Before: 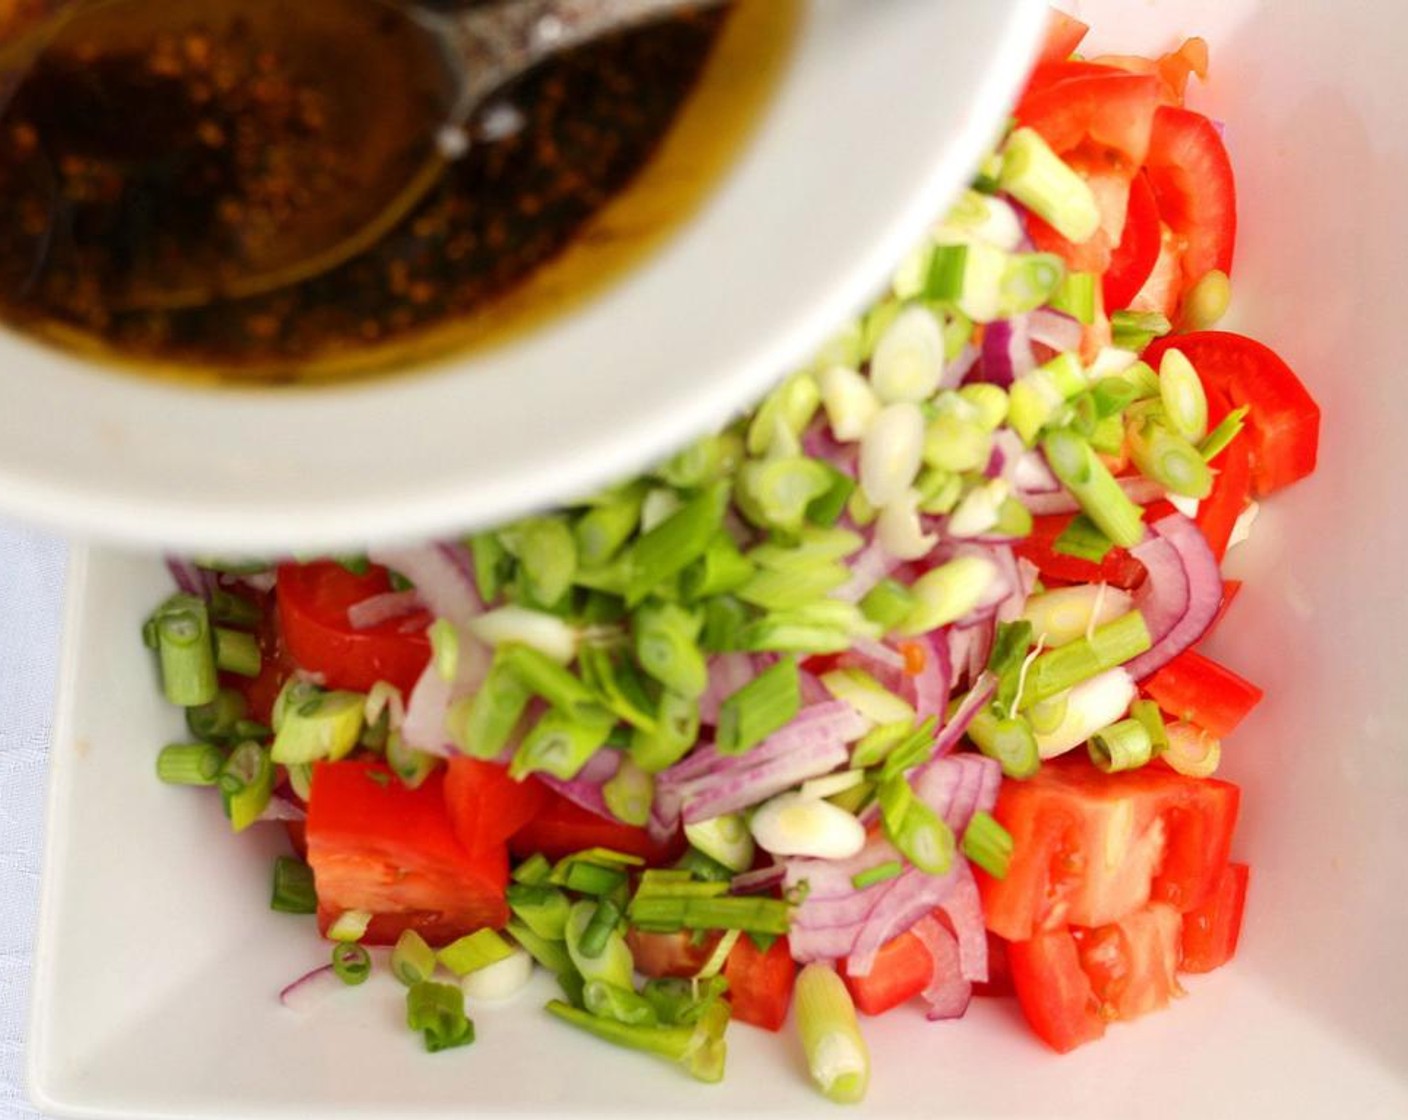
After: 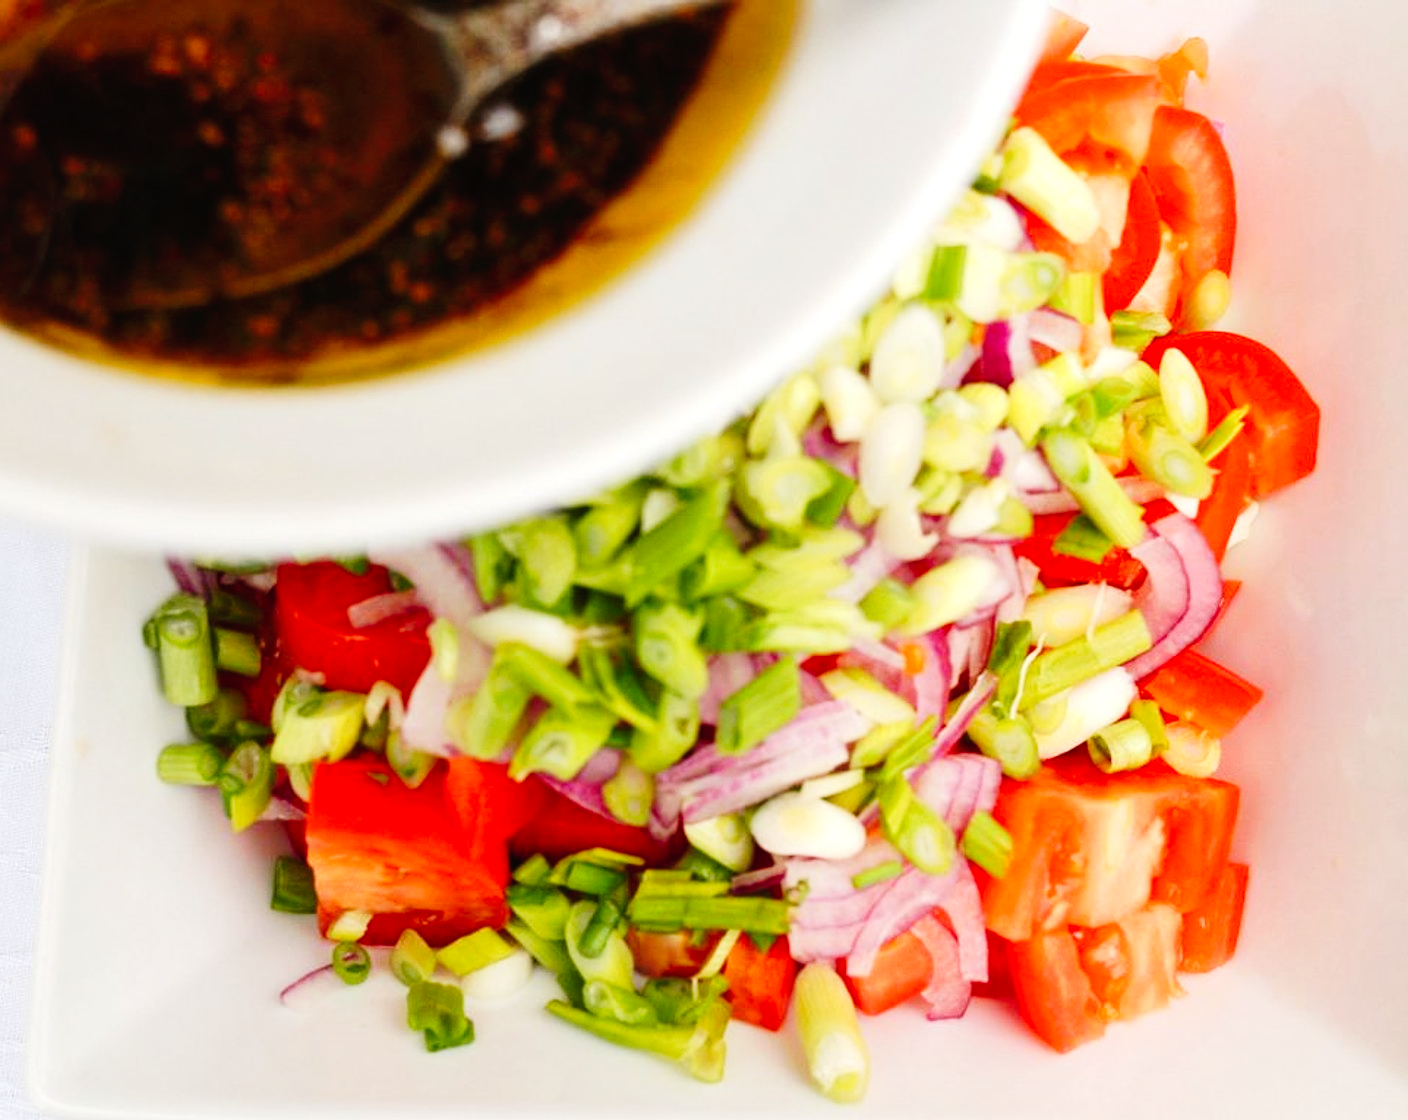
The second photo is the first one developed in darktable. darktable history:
tone curve: curves: ch0 [(0, 0) (0.003, 0.016) (0.011, 0.019) (0.025, 0.023) (0.044, 0.029) (0.069, 0.042) (0.1, 0.068) (0.136, 0.101) (0.177, 0.143) (0.224, 0.21) (0.277, 0.289) (0.335, 0.379) (0.399, 0.476) (0.468, 0.569) (0.543, 0.654) (0.623, 0.75) (0.709, 0.822) (0.801, 0.893) (0.898, 0.946) (1, 1)], preserve colors none
local contrast: mode bilateral grid, contrast 16, coarseness 36, detail 106%, midtone range 0.2
